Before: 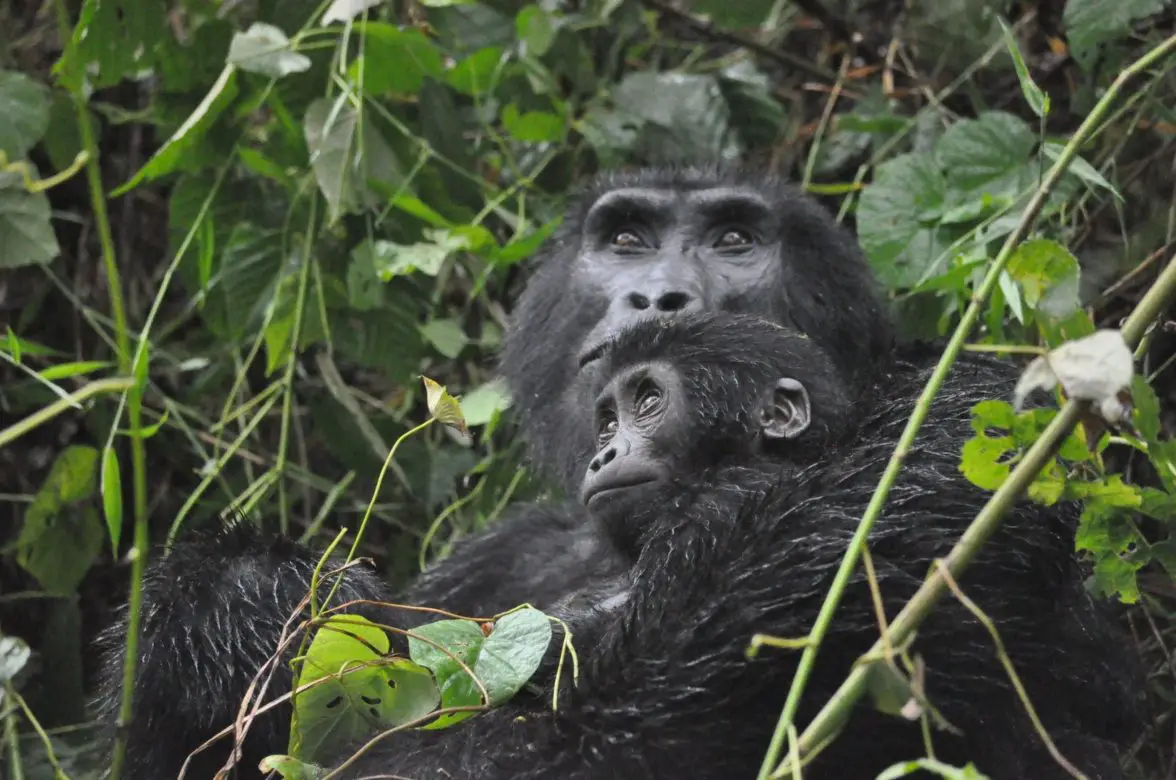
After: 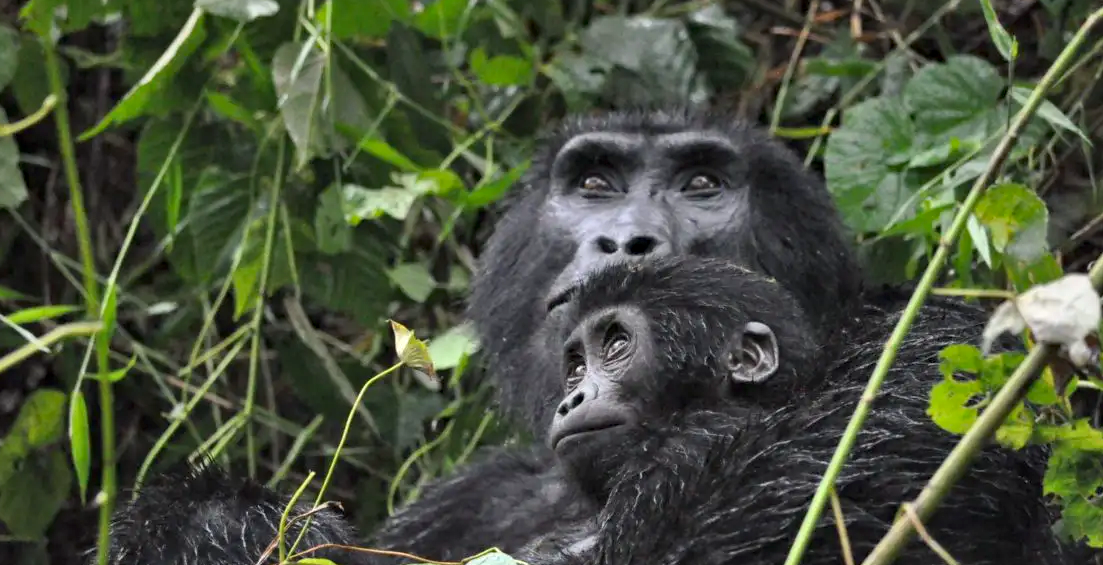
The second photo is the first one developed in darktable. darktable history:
crop: left 2.737%, top 7.287%, right 3.421%, bottom 20.179%
contrast equalizer: octaves 7, y [[0.6 ×6], [0.55 ×6], [0 ×6], [0 ×6], [0 ×6]], mix 0.29
haze removal: compatibility mode true, adaptive false
